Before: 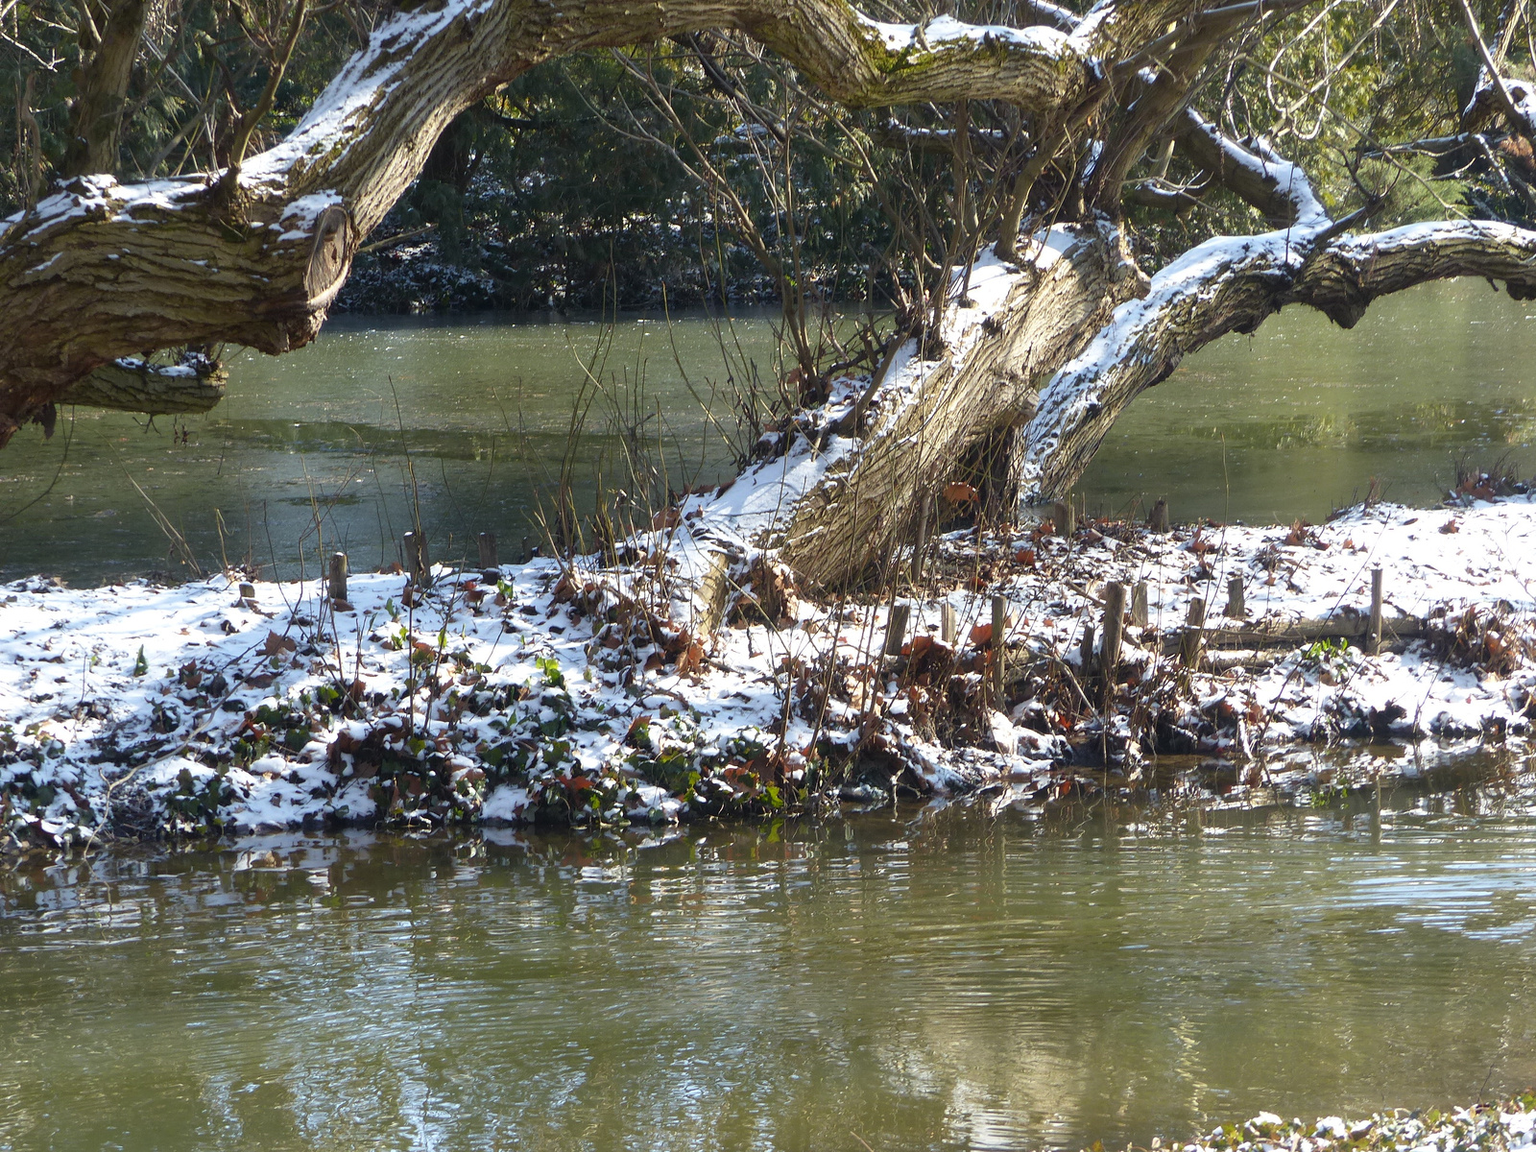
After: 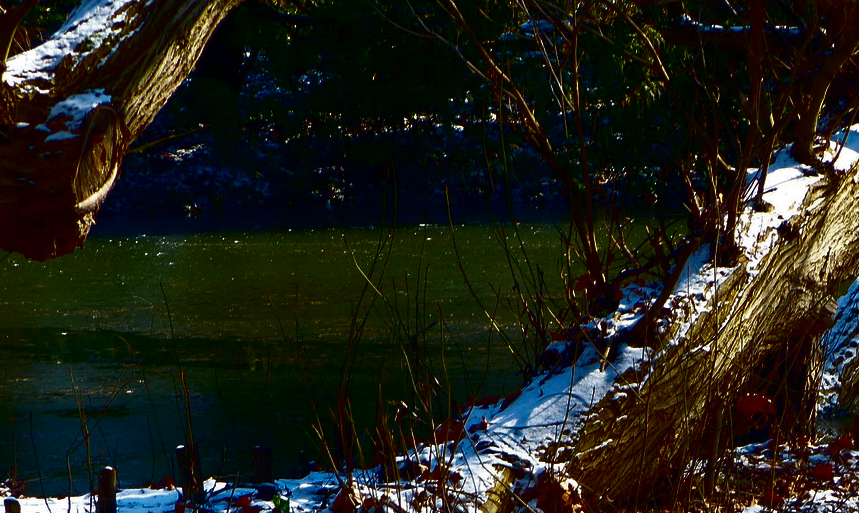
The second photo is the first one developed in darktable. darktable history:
crop: left 15.318%, top 9.097%, right 30.944%, bottom 48.113%
contrast brightness saturation: brightness -0.995, saturation 0.998
